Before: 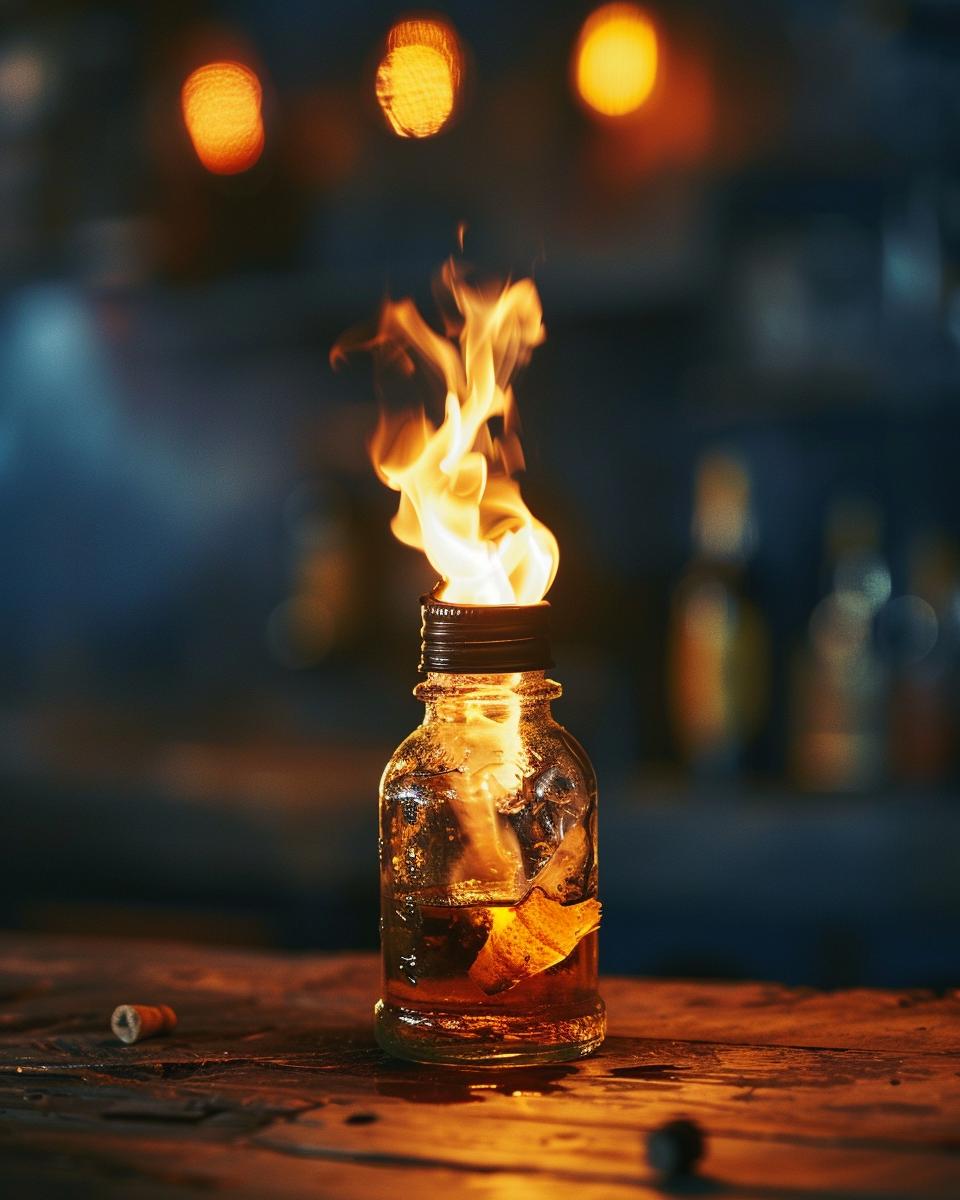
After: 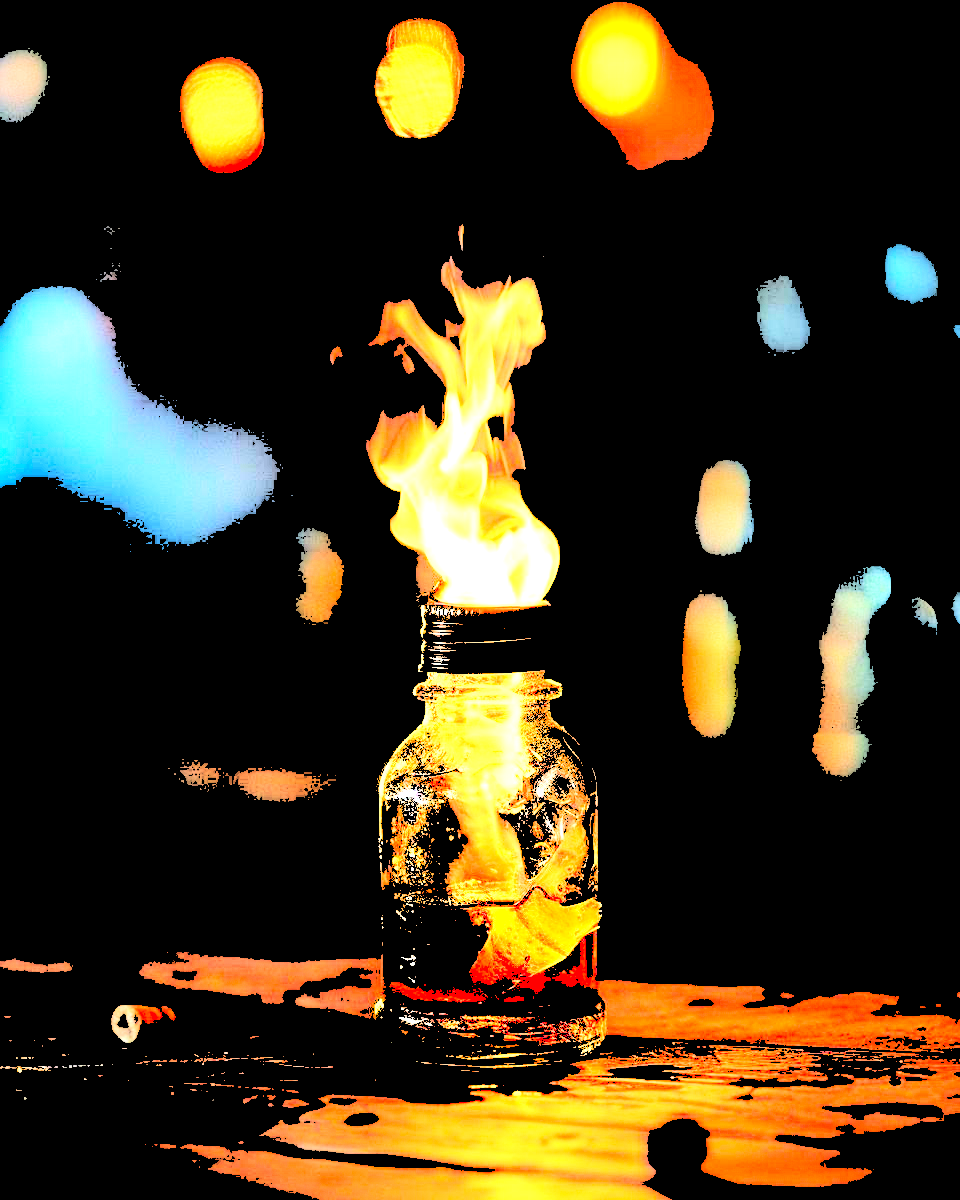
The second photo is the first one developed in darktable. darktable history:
rotate and perspective: crop left 0, crop top 0
tone equalizer: -8 EV 0.001 EV, -7 EV -0.002 EV, -6 EV 0.002 EV, -5 EV -0.03 EV, -4 EV -0.116 EV, -3 EV -0.169 EV, -2 EV 0.24 EV, -1 EV 0.702 EV, +0 EV 0.493 EV
exposure: black level correction 0.001, exposure 0.014 EV, compensate highlight preservation false
levels: levels [0.246, 0.246, 0.506]
